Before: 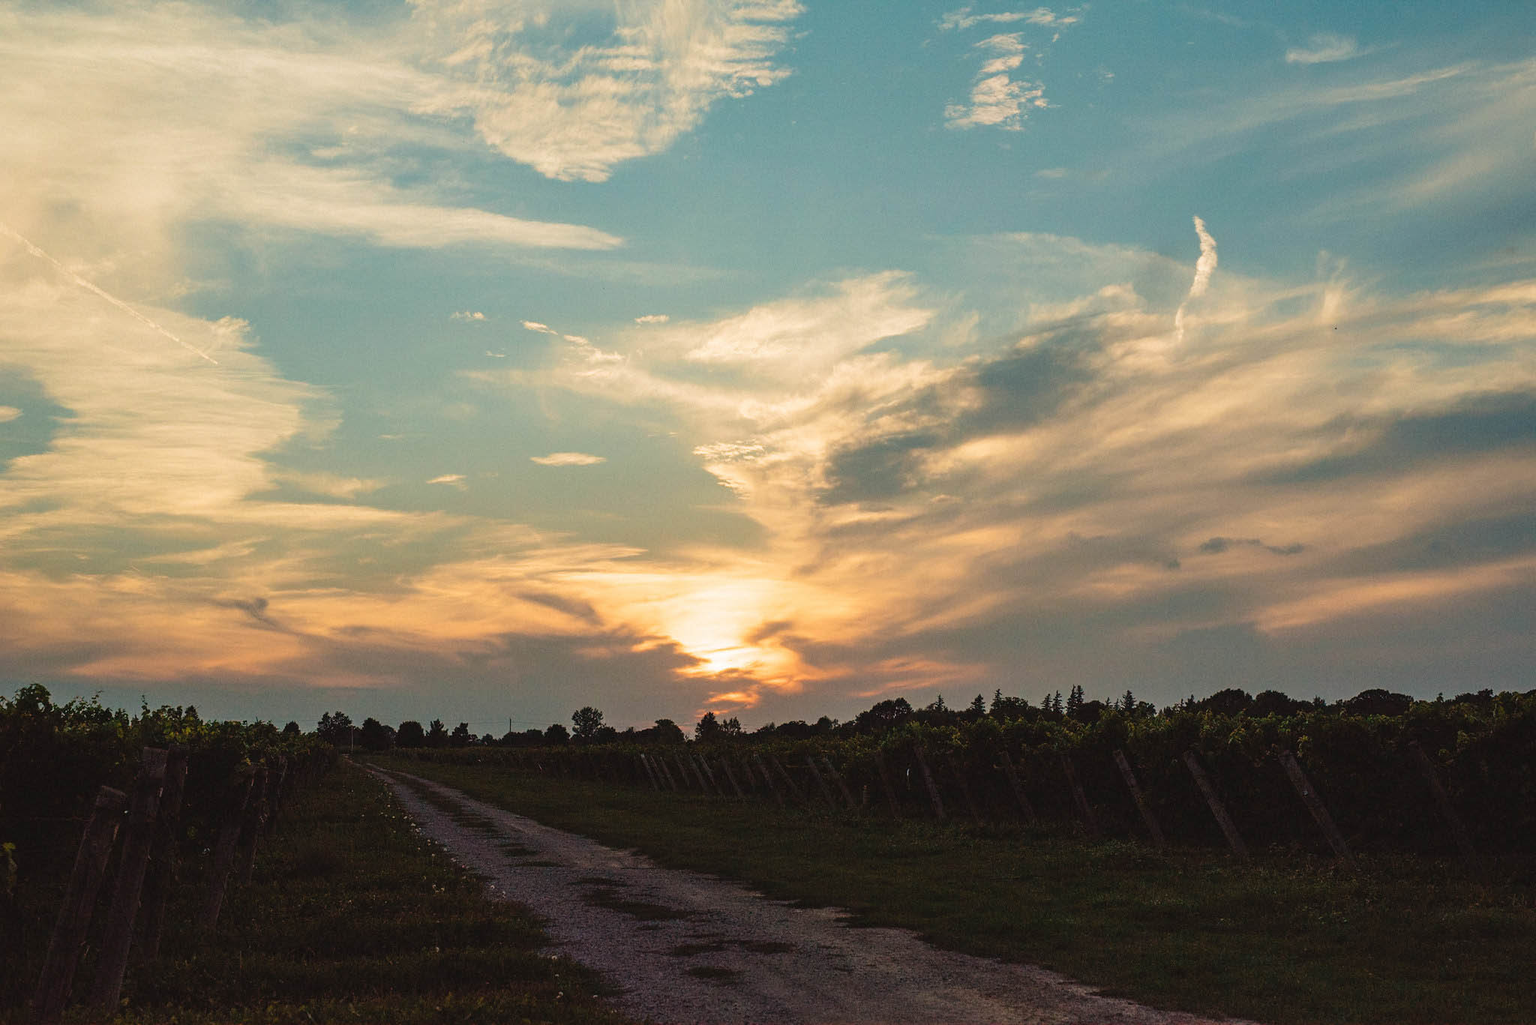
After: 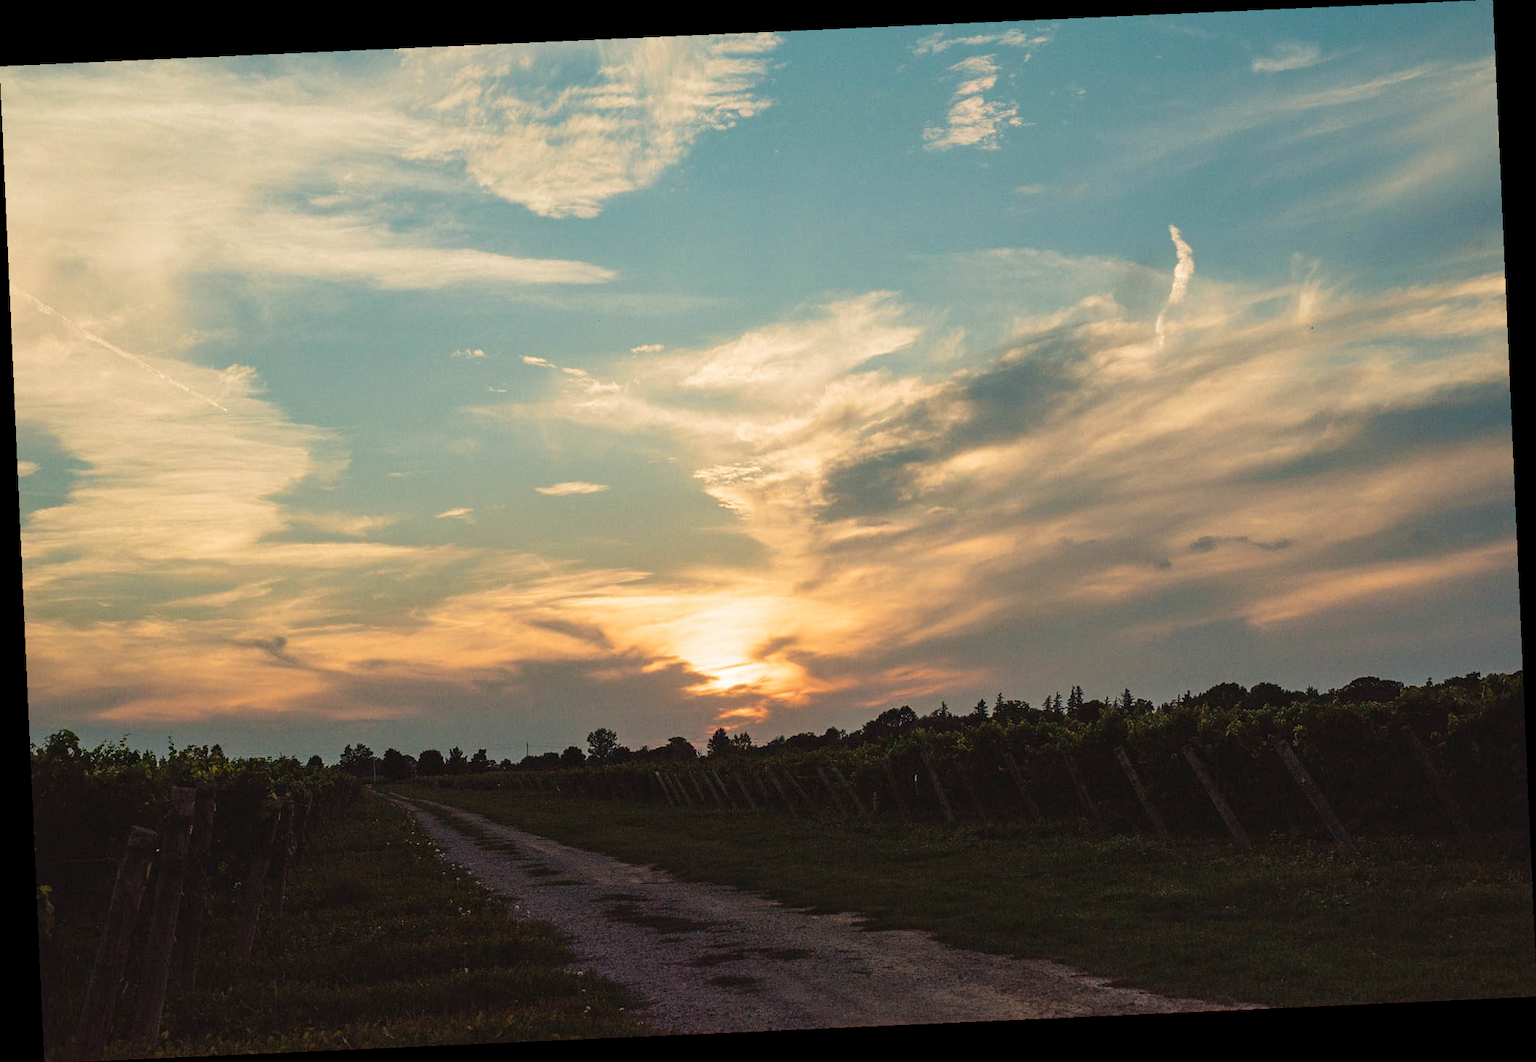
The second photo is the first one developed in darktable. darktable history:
tone equalizer: on, module defaults
rotate and perspective: rotation -2.56°, automatic cropping off
